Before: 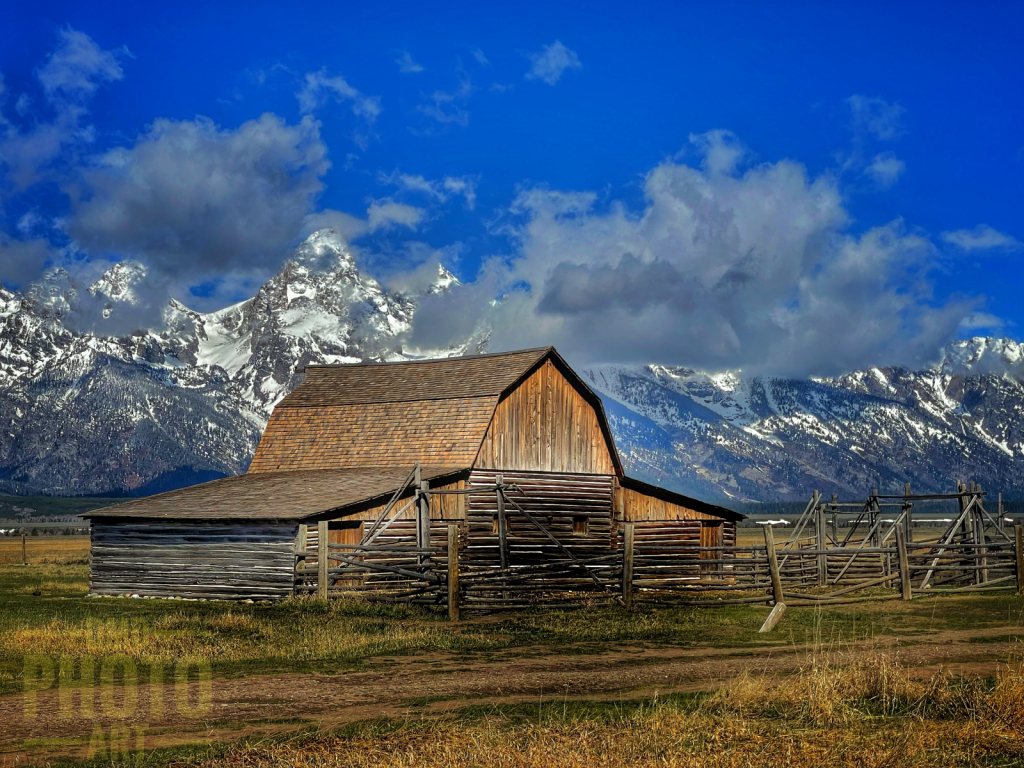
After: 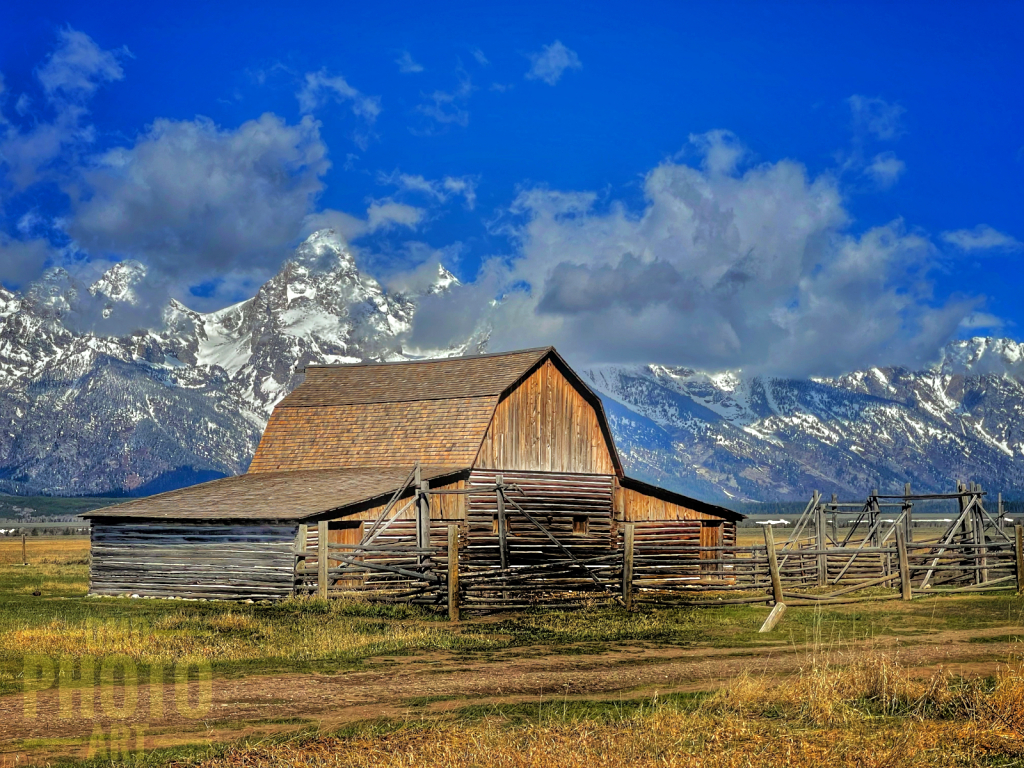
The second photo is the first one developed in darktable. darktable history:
tone equalizer: -7 EV 0.157 EV, -6 EV 0.562 EV, -5 EV 1.16 EV, -4 EV 1.36 EV, -3 EV 1.14 EV, -2 EV 0.6 EV, -1 EV 0.148 EV
